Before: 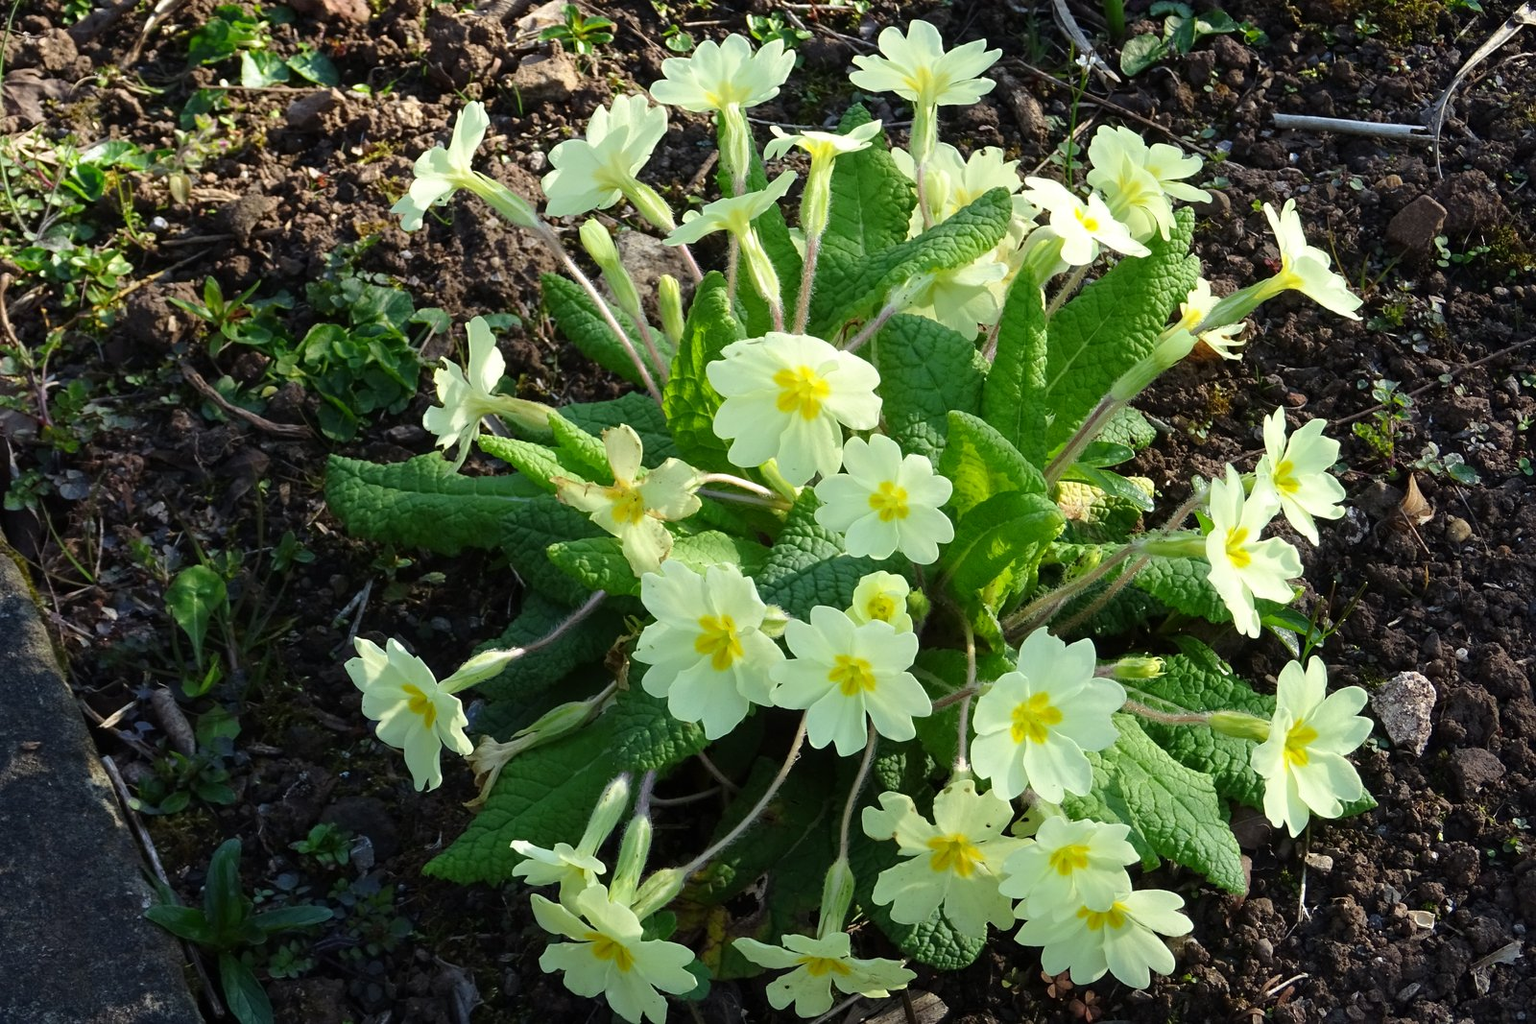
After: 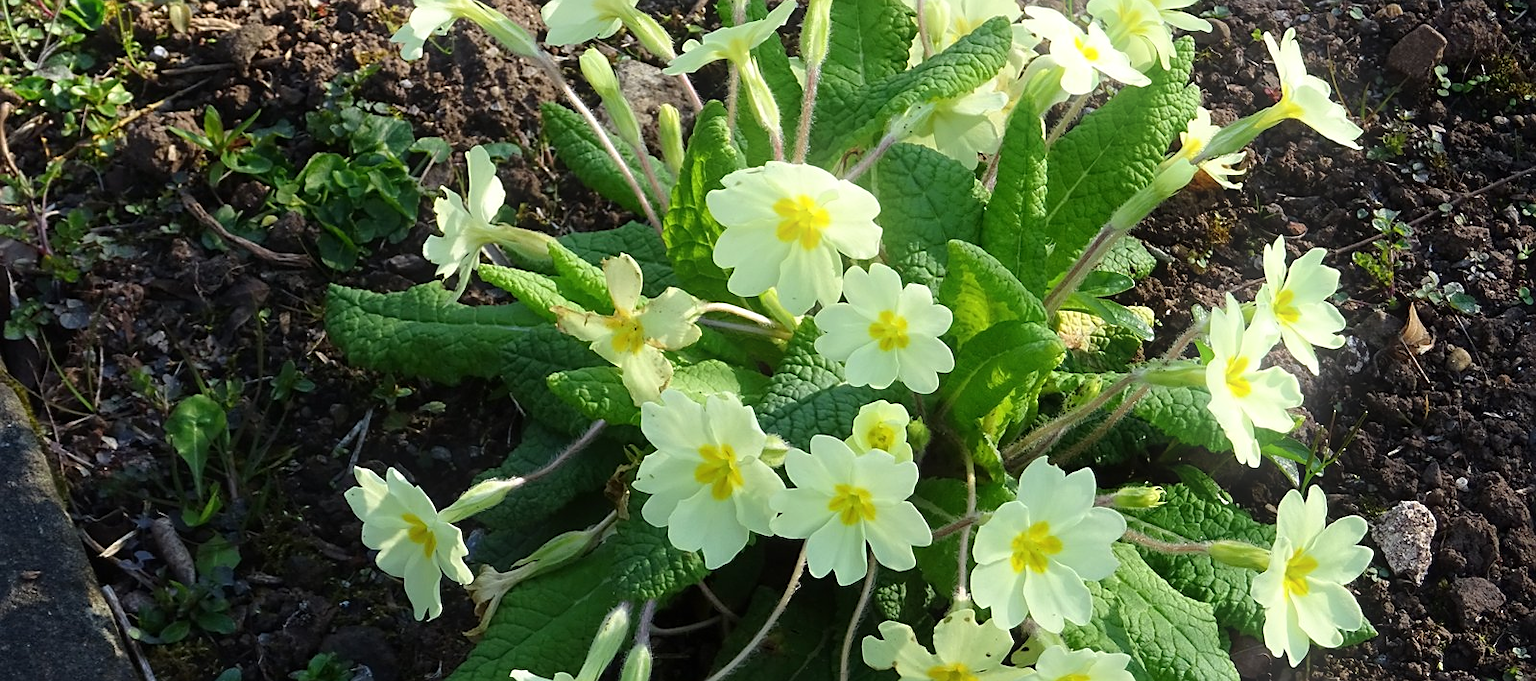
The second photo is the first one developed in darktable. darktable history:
bloom: size 9%, threshold 100%, strength 7%
sharpen: radius 1.864, amount 0.398, threshold 1.271
color correction: saturation 0.99
crop: top 16.727%, bottom 16.727%
